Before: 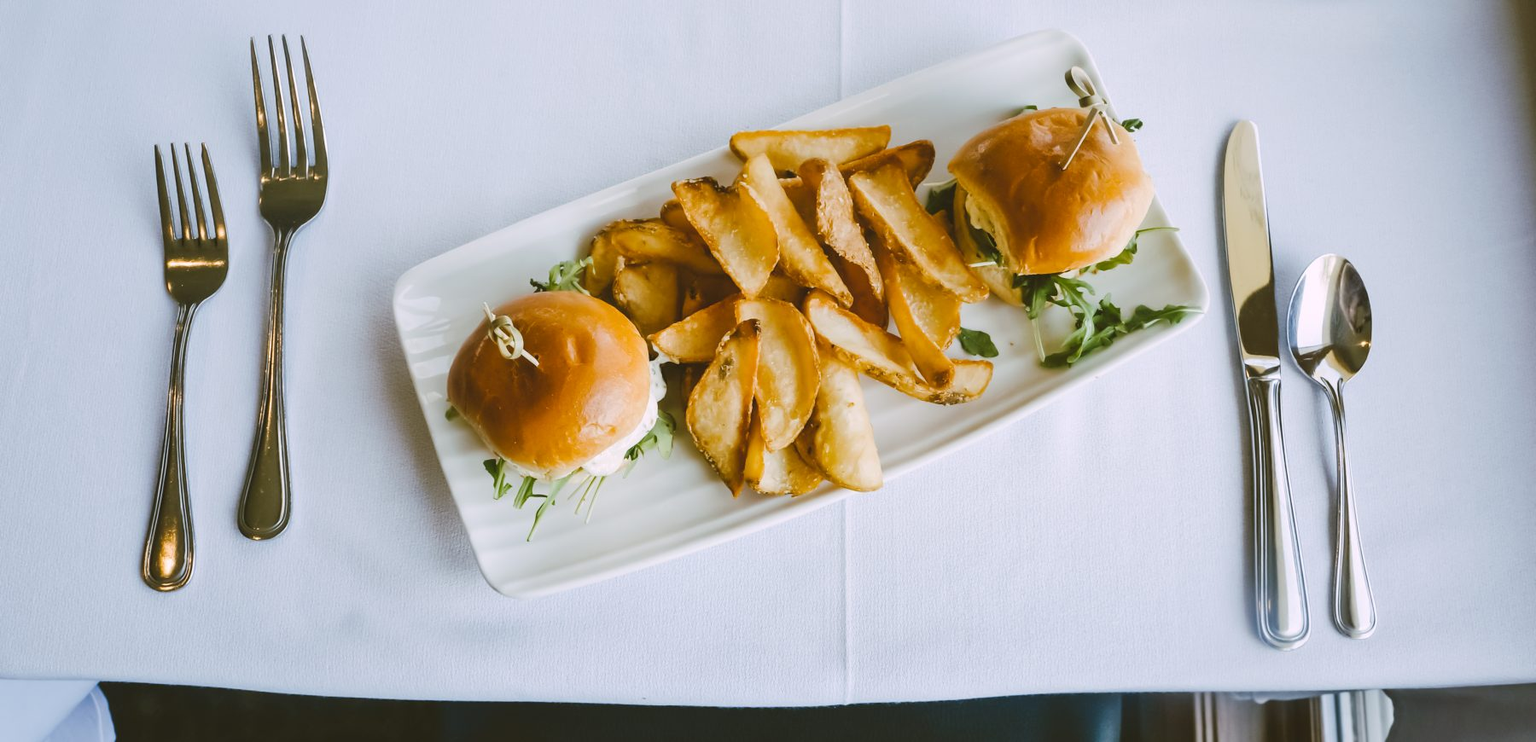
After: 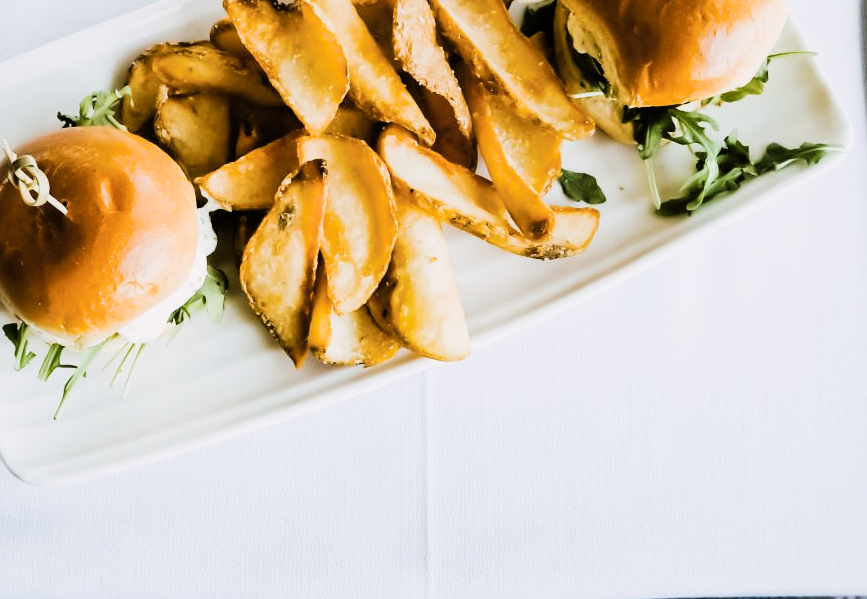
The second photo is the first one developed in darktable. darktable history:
crop: left 31.338%, top 24.714%, right 20.453%, bottom 6.374%
tone equalizer: -8 EV -0.734 EV, -7 EV -0.693 EV, -6 EV -0.586 EV, -5 EV -0.375 EV, -3 EV 0.375 EV, -2 EV 0.6 EV, -1 EV 0.698 EV, +0 EV 0.781 EV, edges refinement/feathering 500, mask exposure compensation -1.57 EV, preserve details guided filter
filmic rgb: black relative exposure -5.14 EV, white relative exposure 4 EV, hardness 2.89, contrast 1.395, highlights saturation mix -29.49%, iterations of high-quality reconstruction 10
